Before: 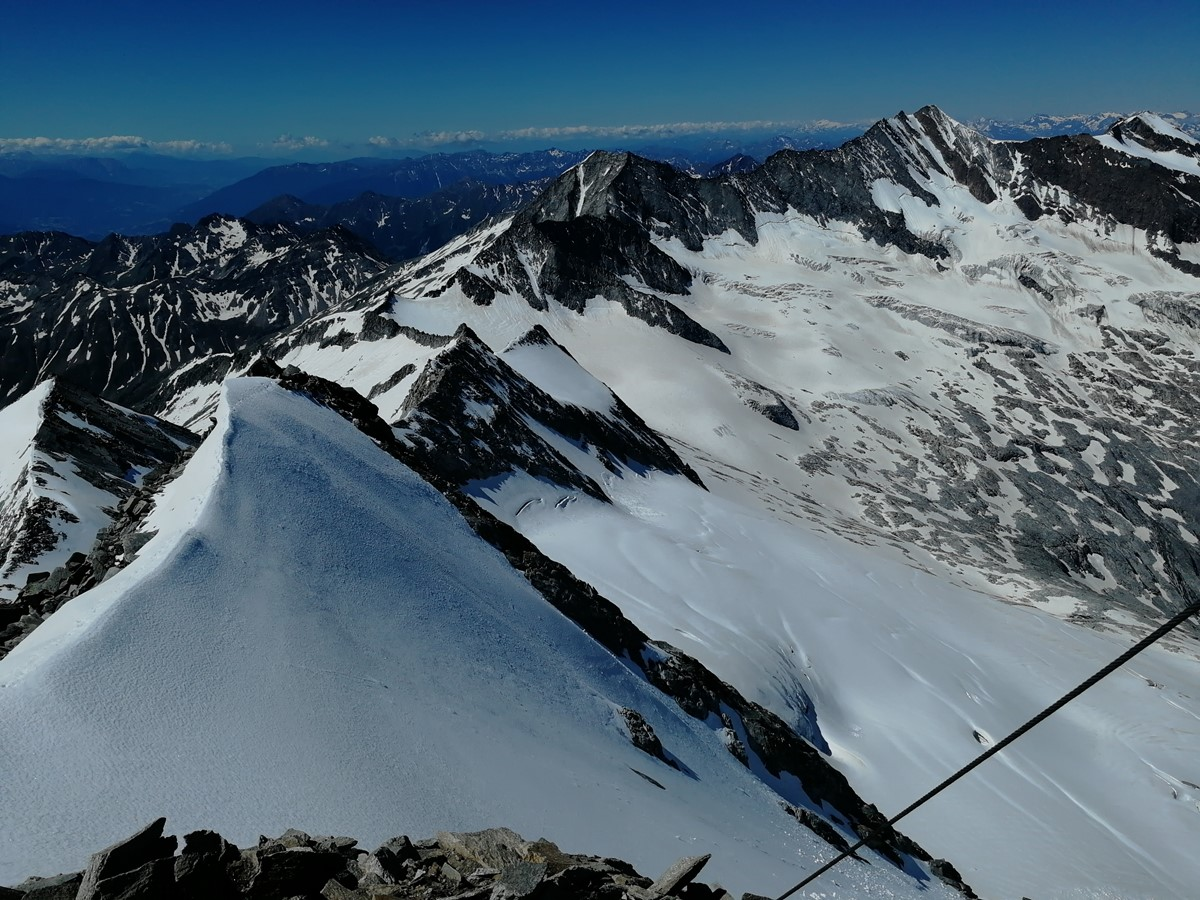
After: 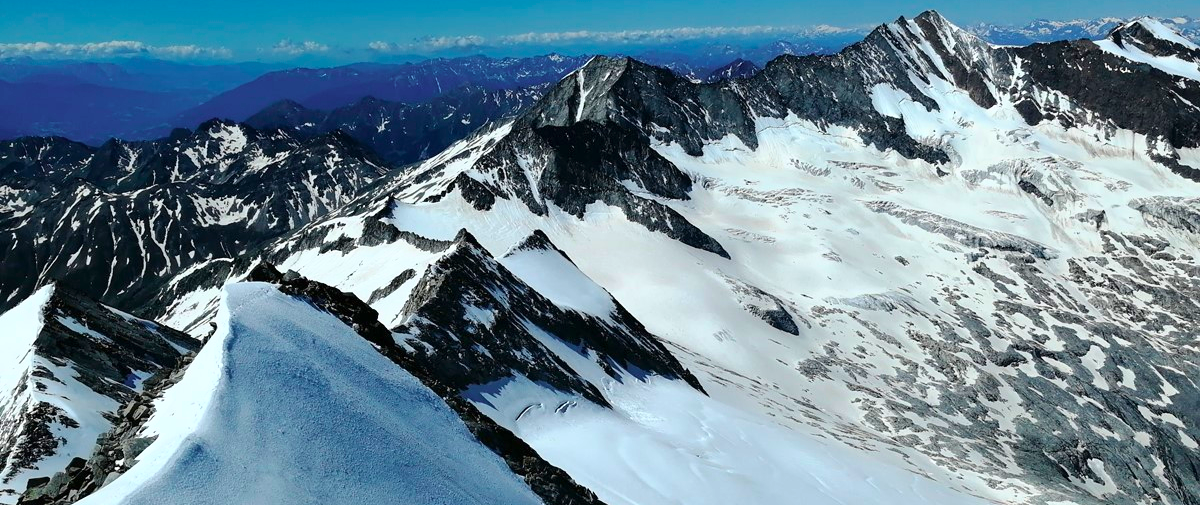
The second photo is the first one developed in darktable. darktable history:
exposure: black level correction 0, exposure 0.6 EV, compensate exposure bias true, compensate highlight preservation false
crop and rotate: top 10.605%, bottom 33.274%
tone curve: curves: ch0 [(0, 0) (0.389, 0.458) (0.745, 0.82) (0.849, 0.917) (0.919, 0.969) (1, 1)]; ch1 [(0, 0) (0.437, 0.404) (0.5, 0.5) (0.529, 0.55) (0.58, 0.6) (0.616, 0.649) (1, 1)]; ch2 [(0, 0) (0.442, 0.428) (0.5, 0.5) (0.525, 0.543) (0.585, 0.62) (1, 1)], color space Lab, independent channels, preserve colors none
